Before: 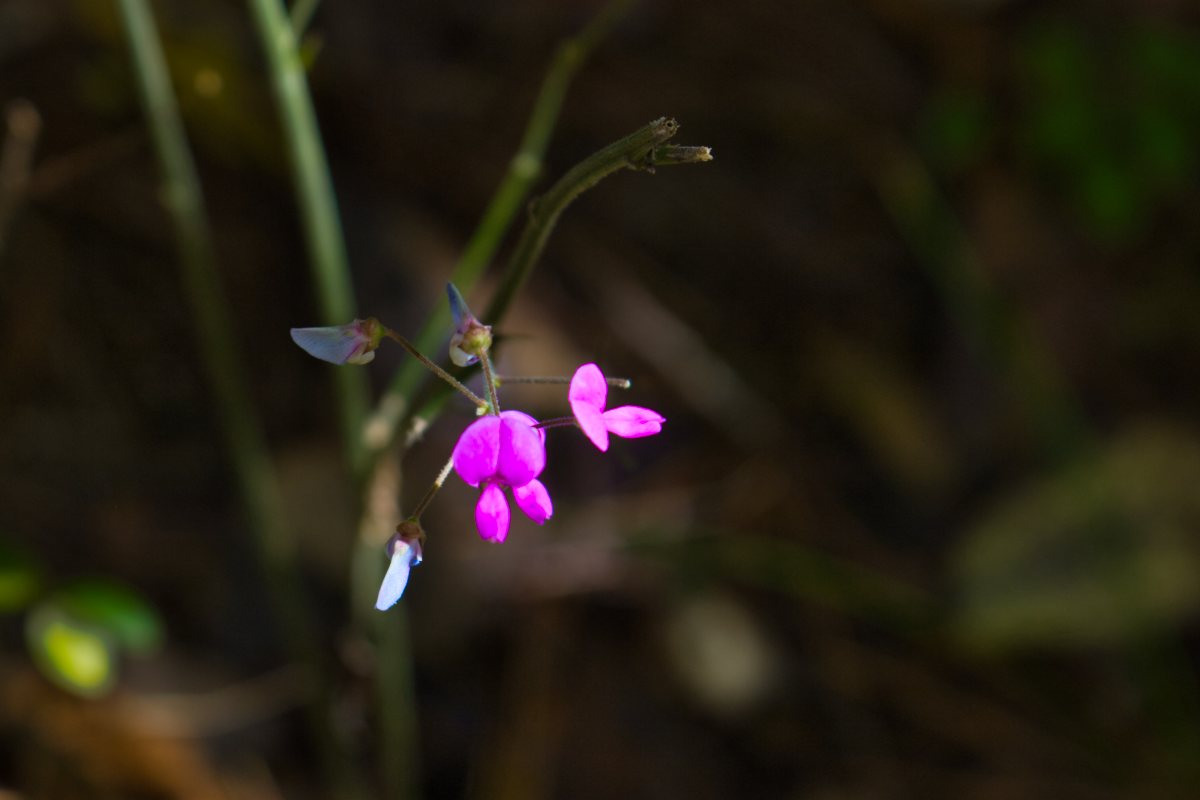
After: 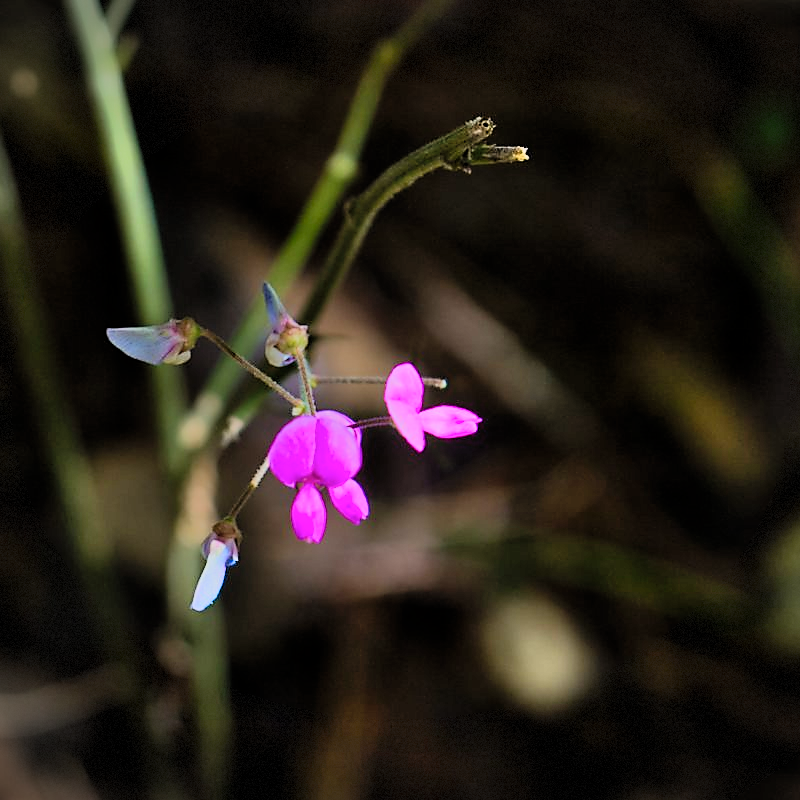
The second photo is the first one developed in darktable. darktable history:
vignetting: fall-off start 97.26%, width/height ratio 1.181, dithering 8-bit output
sharpen: radius 1.394, amount 1.248, threshold 0.771
shadows and highlights: soften with gaussian
crop: left 15.412%, right 17.863%
filmic rgb: black relative exposure -8.77 EV, white relative exposure 4.98 EV, target black luminance 0%, hardness 3.78, latitude 65.87%, contrast 0.83, shadows ↔ highlights balance 19.47%, color science v6 (2022)
